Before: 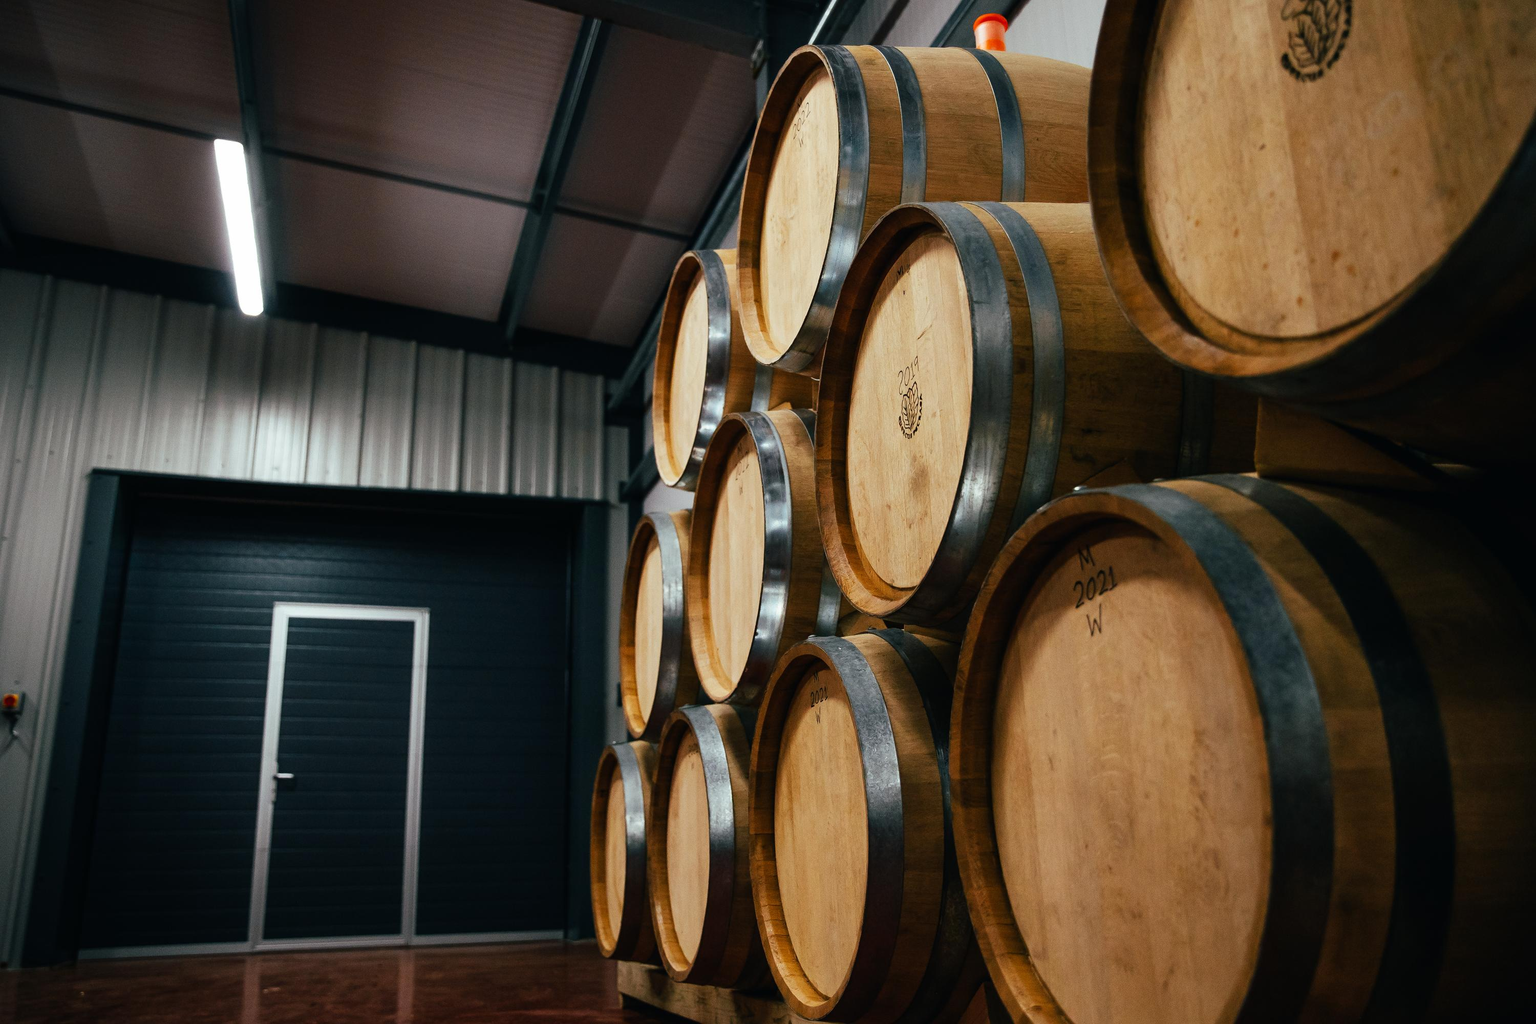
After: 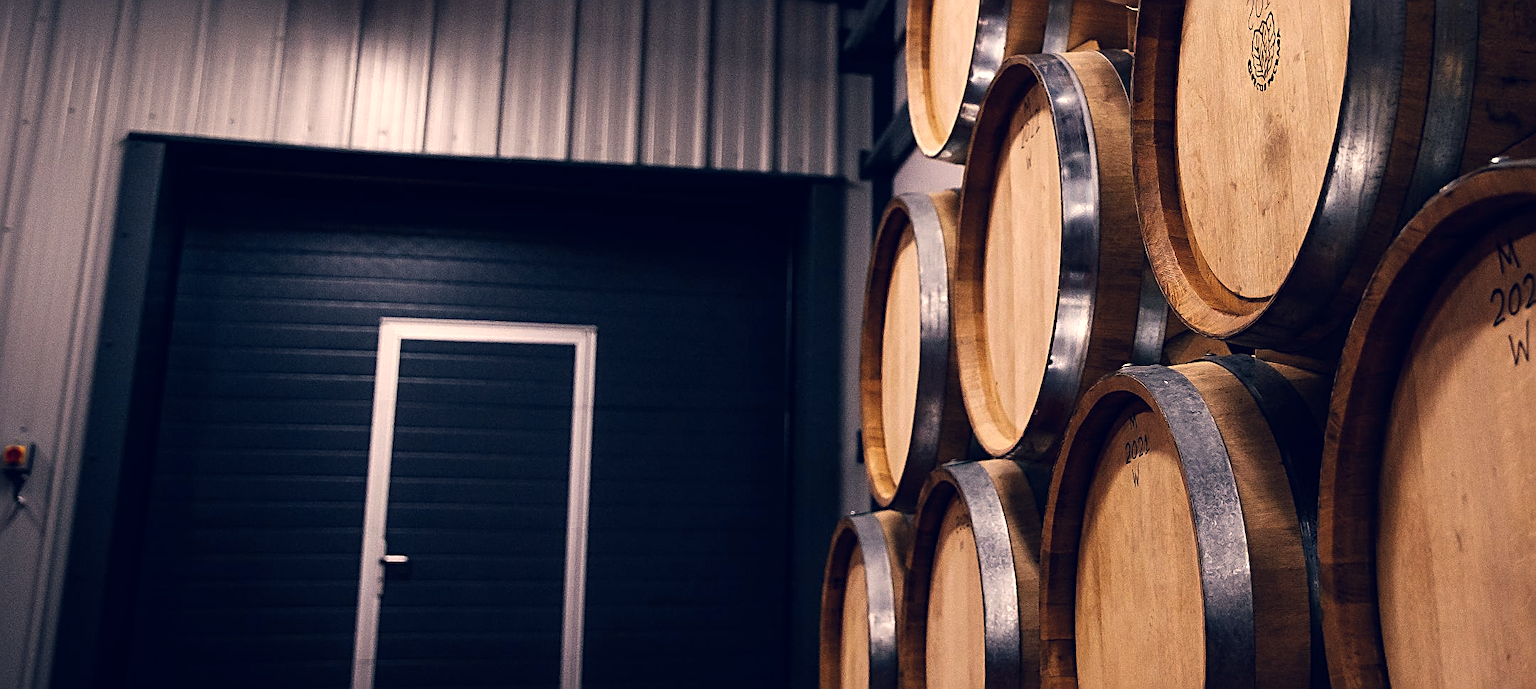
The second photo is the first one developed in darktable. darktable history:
crop: top 36.498%, right 27.964%, bottom 14.995%
color correction: highlights a* 19.59, highlights b* 27.49, shadows a* 3.46, shadows b* -17.28, saturation 0.73
color calibration: illuminant as shot in camera, x 0.358, y 0.373, temperature 4628.91 K
color balance: contrast 10%
sharpen: radius 2.531, amount 0.628
